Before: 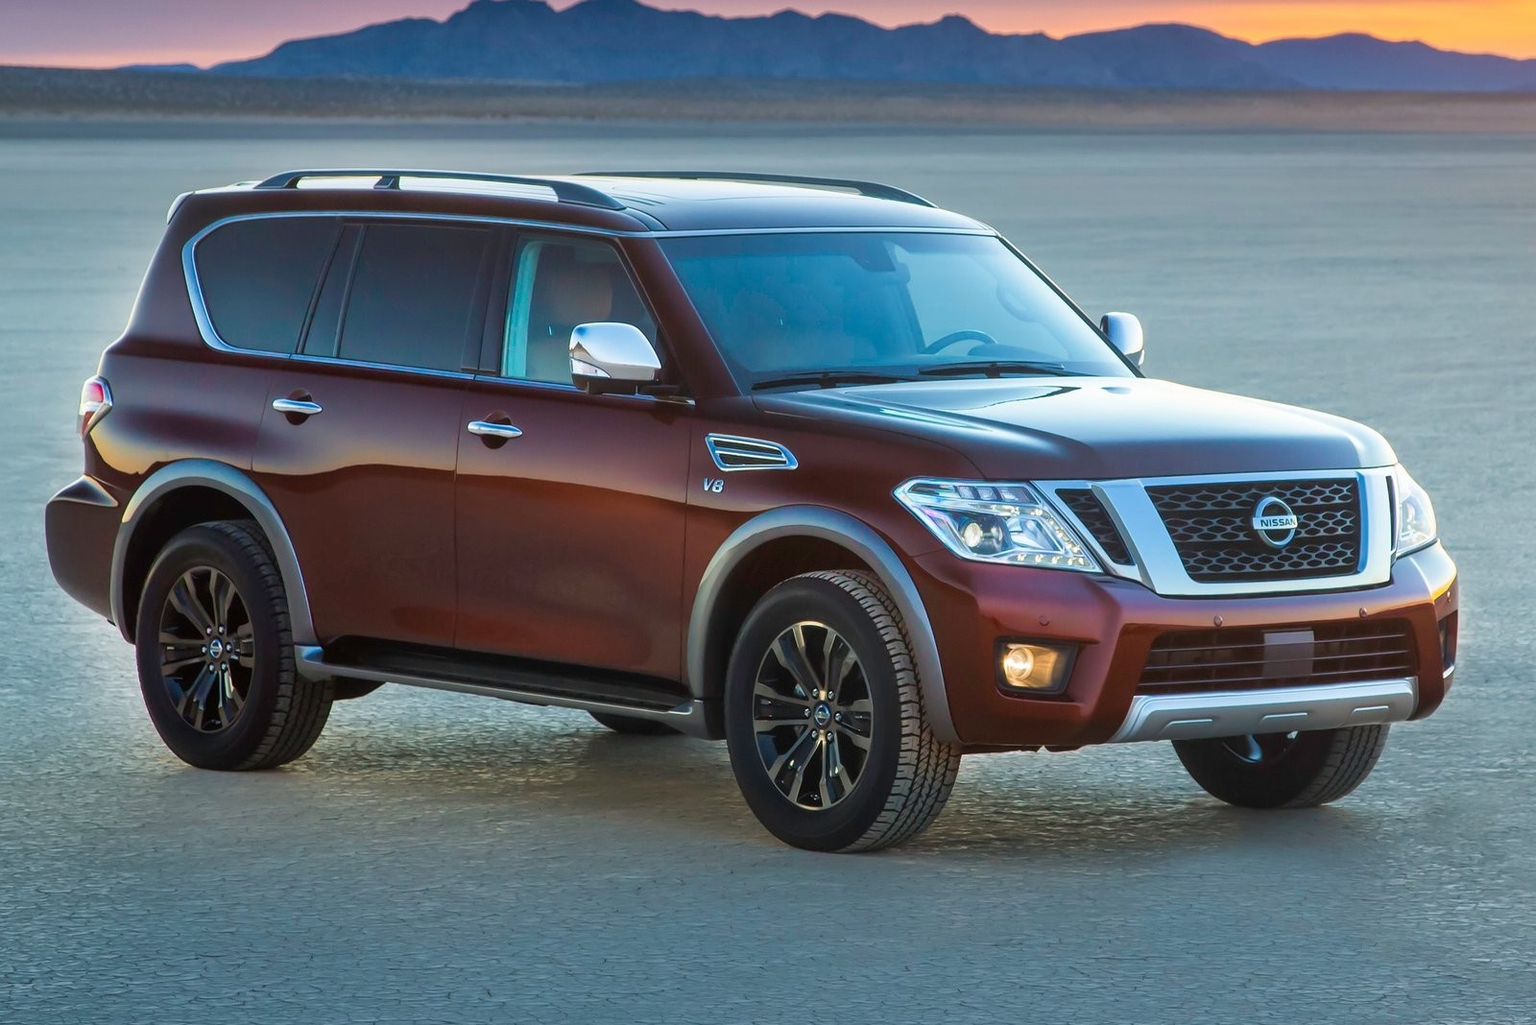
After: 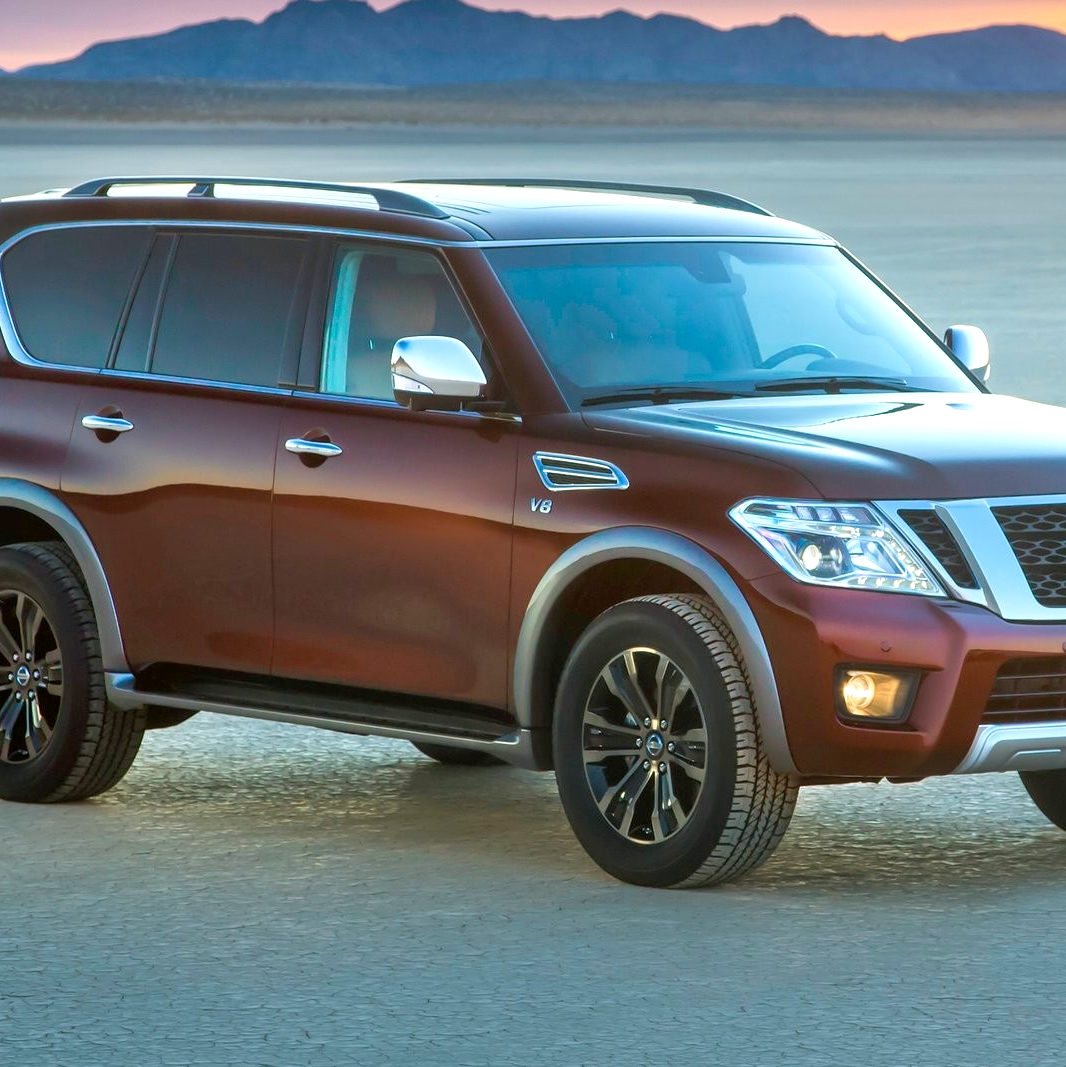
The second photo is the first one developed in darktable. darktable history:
levels: levels [0, 0.476, 0.951]
exposure: black level correction 0.003, exposure 0.383 EV, compensate highlight preservation false
color balance: mode lift, gamma, gain (sRGB), lift [1.04, 1, 1, 0.97], gamma [1.01, 1, 1, 0.97], gain [0.96, 1, 1, 0.97]
crop and rotate: left 12.673%, right 20.66%
white balance: red 0.98, blue 1.034
